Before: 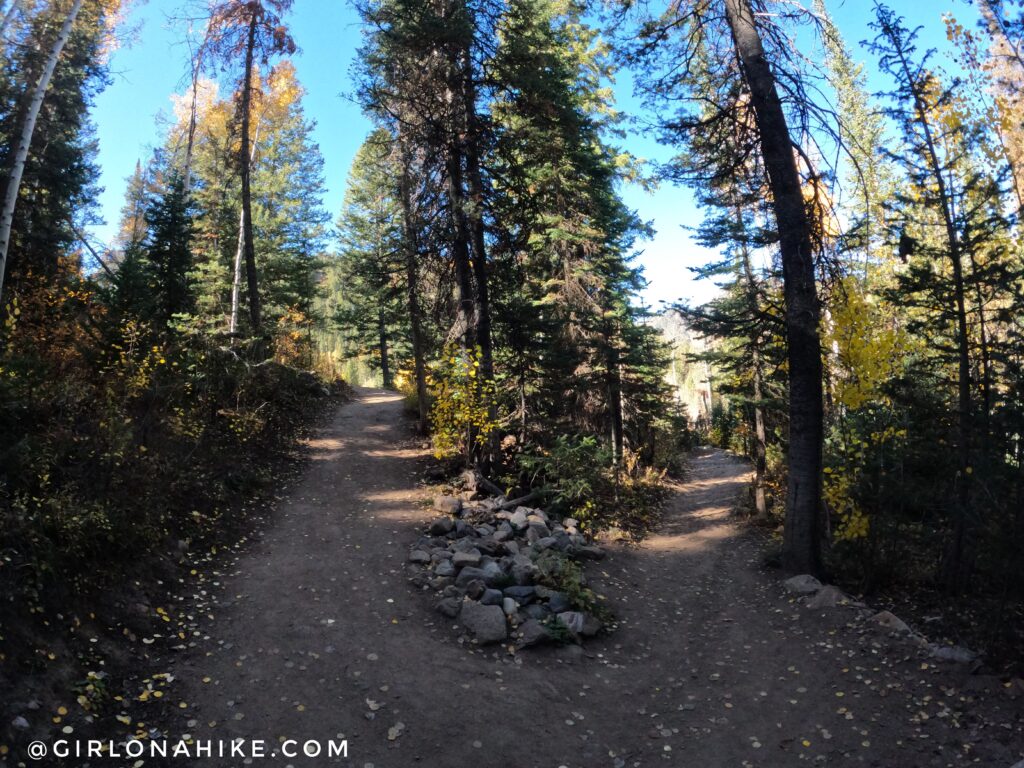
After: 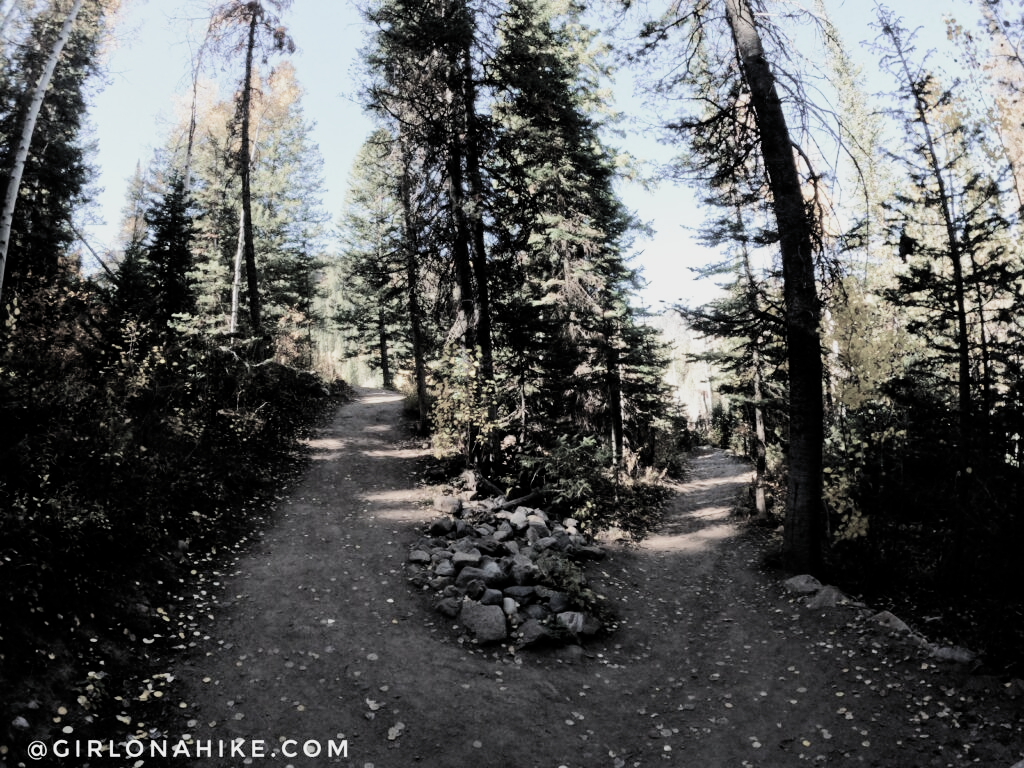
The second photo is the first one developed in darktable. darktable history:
exposure: exposure 0.636 EV, compensate exposure bias true, compensate highlight preservation false
filmic rgb: black relative exposure -5.01 EV, white relative exposure 3.98 EV, hardness 2.88, contrast 1.298, highlights saturation mix -29.14%, color science v5 (2021), iterations of high-quality reconstruction 0, contrast in shadows safe, contrast in highlights safe
